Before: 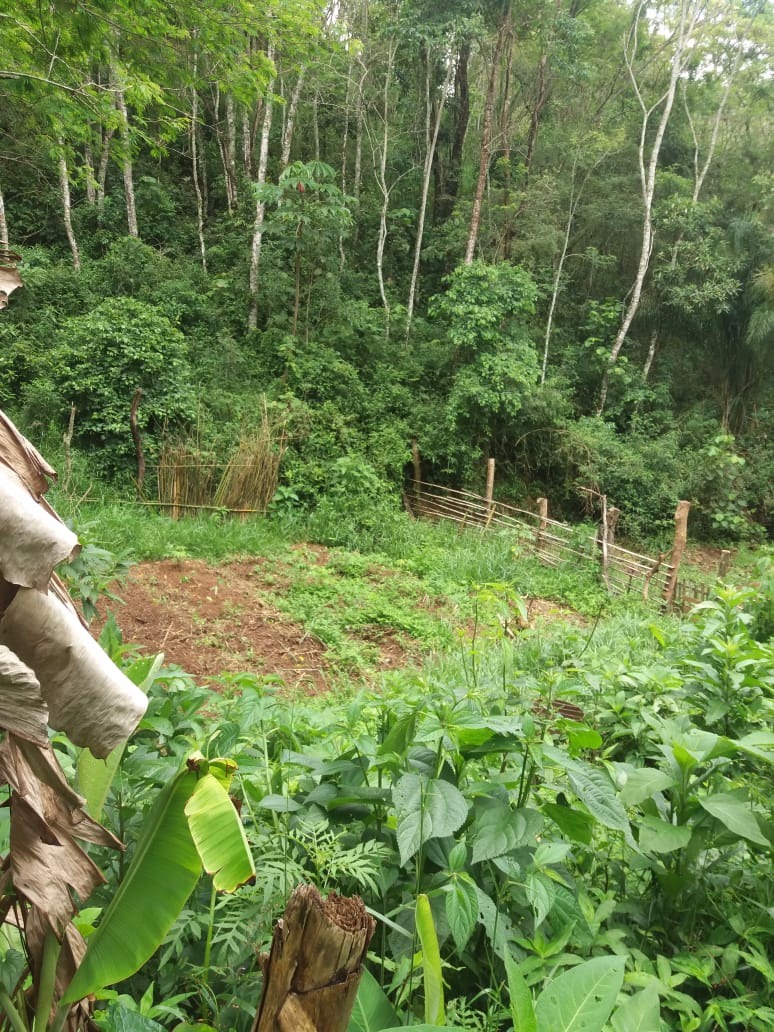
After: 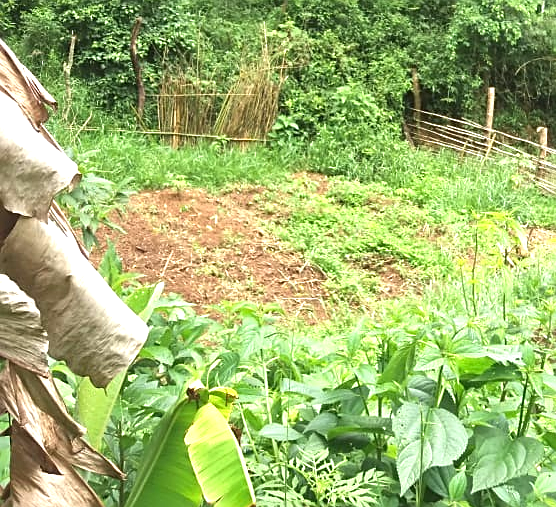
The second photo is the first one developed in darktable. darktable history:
crop: top 35.989%, right 28.131%, bottom 14.878%
exposure: black level correction 0, exposure 0.875 EV, compensate highlight preservation false
sharpen: on, module defaults
